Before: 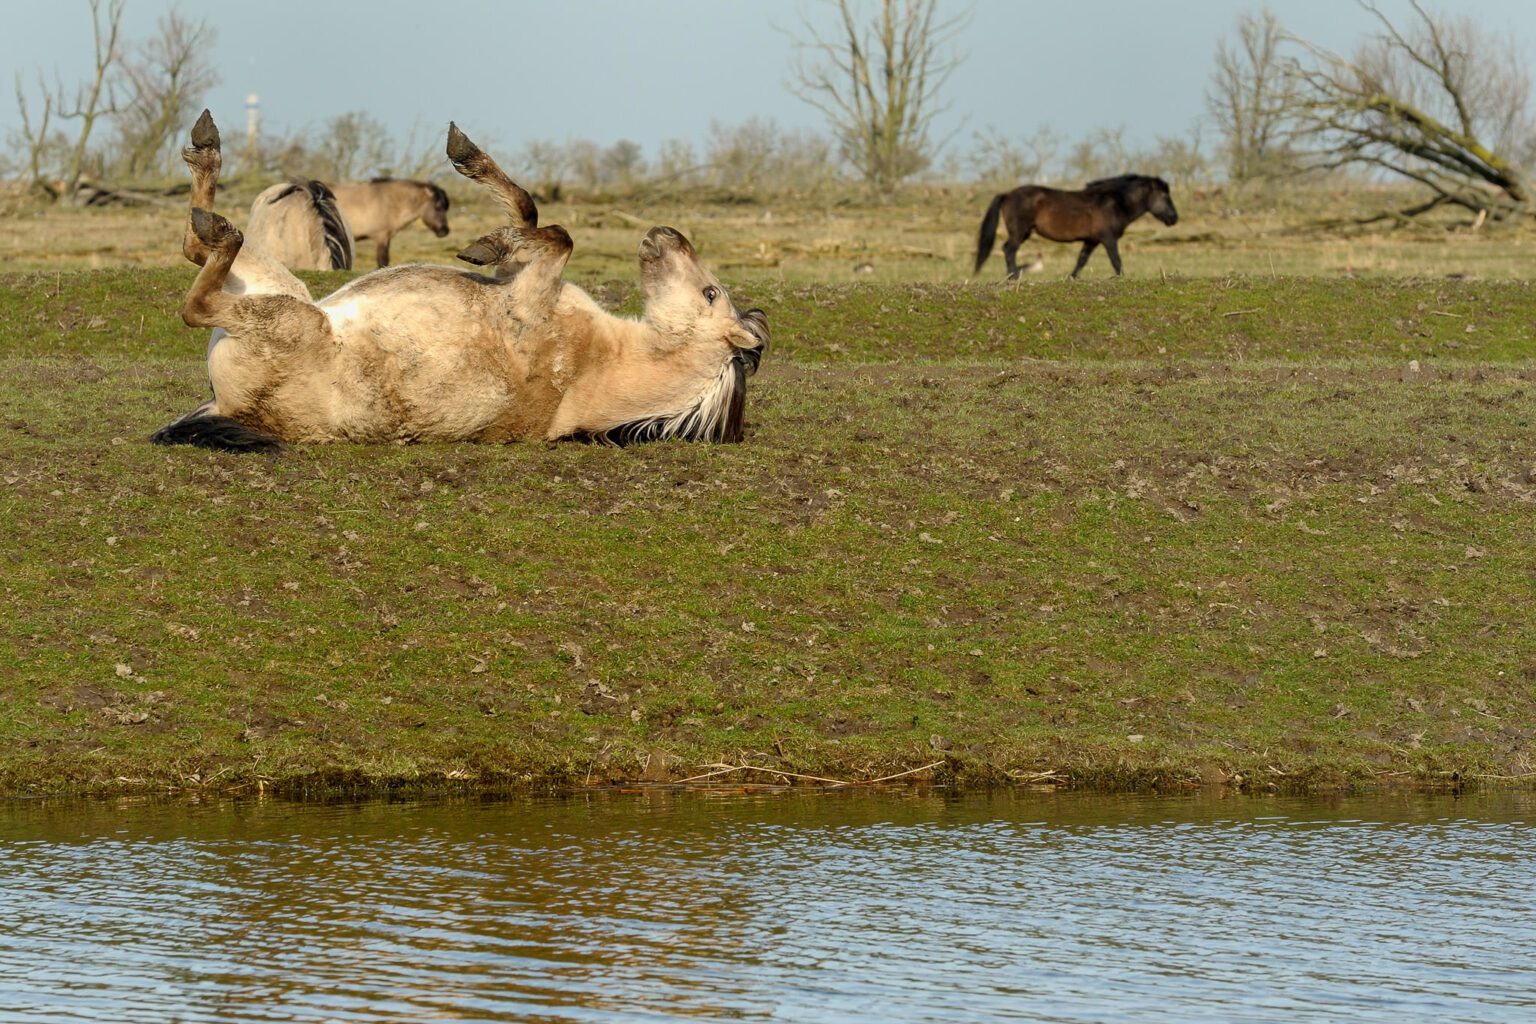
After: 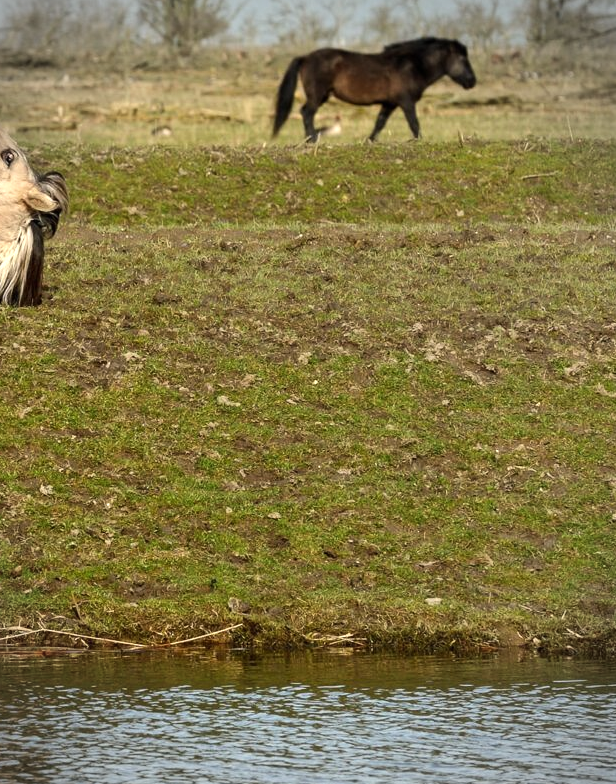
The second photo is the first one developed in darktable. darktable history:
vignetting: width/height ratio 1.094
exposure: black level correction 0, exposure 0.2 EV, compensate exposure bias true, compensate highlight preservation false
crop: left 45.721%, top 13.393%, right 14.118%, bottom 10.01%
tone equalizer: -8 EV -0.417 EV, -7 EV -0.389 EV, -6 EV -0.333 EV, -5 EV -0.222 EV, -3 EV 0.222 EV, -2 EV 0.333 EV, -1 EV 0.389 EV, +0 EV 0.417 EV, edges refinement/feathering 500, mask exposure compensation -1.57 EV, preserve details no
